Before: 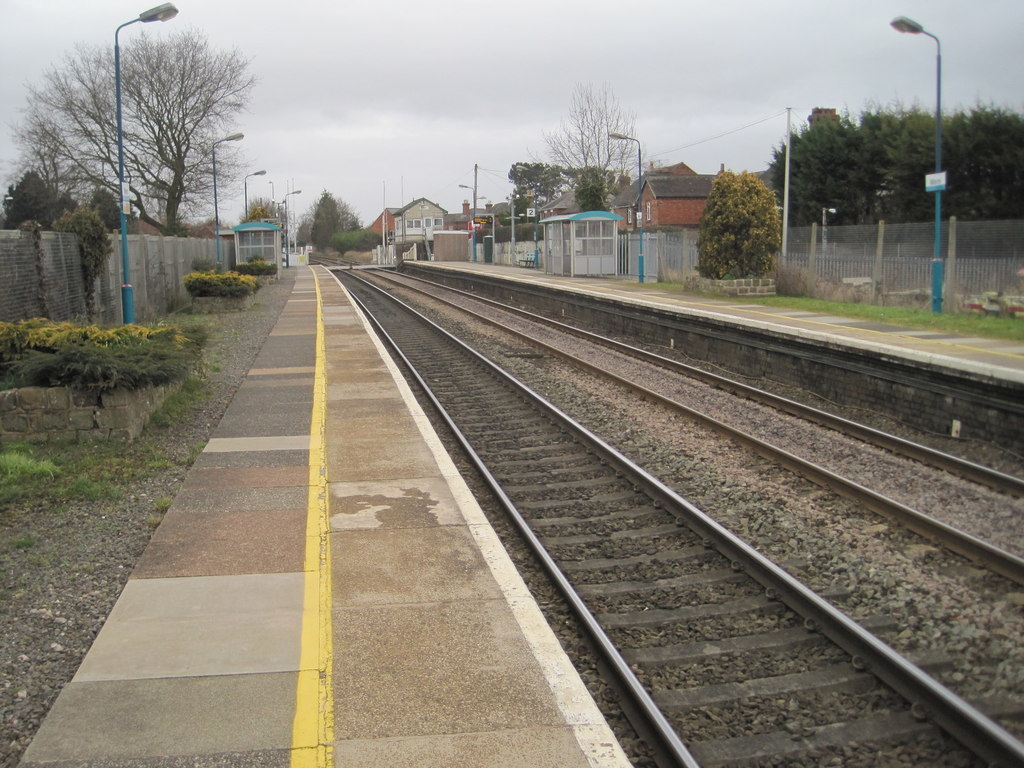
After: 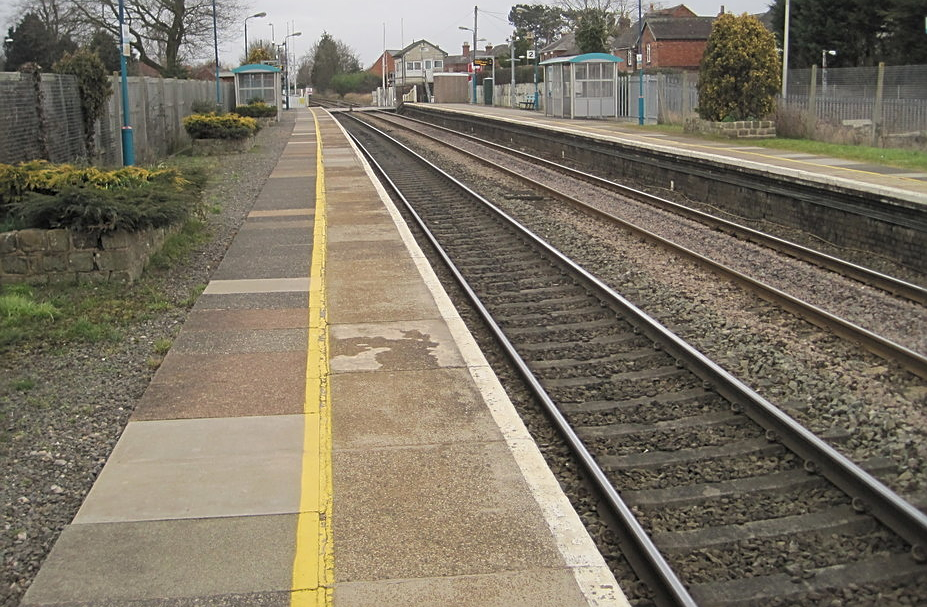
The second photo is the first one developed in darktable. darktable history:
crop: top 20.625%, right 9.421%, bottom 0.324%
sharpen: on, module defaults
